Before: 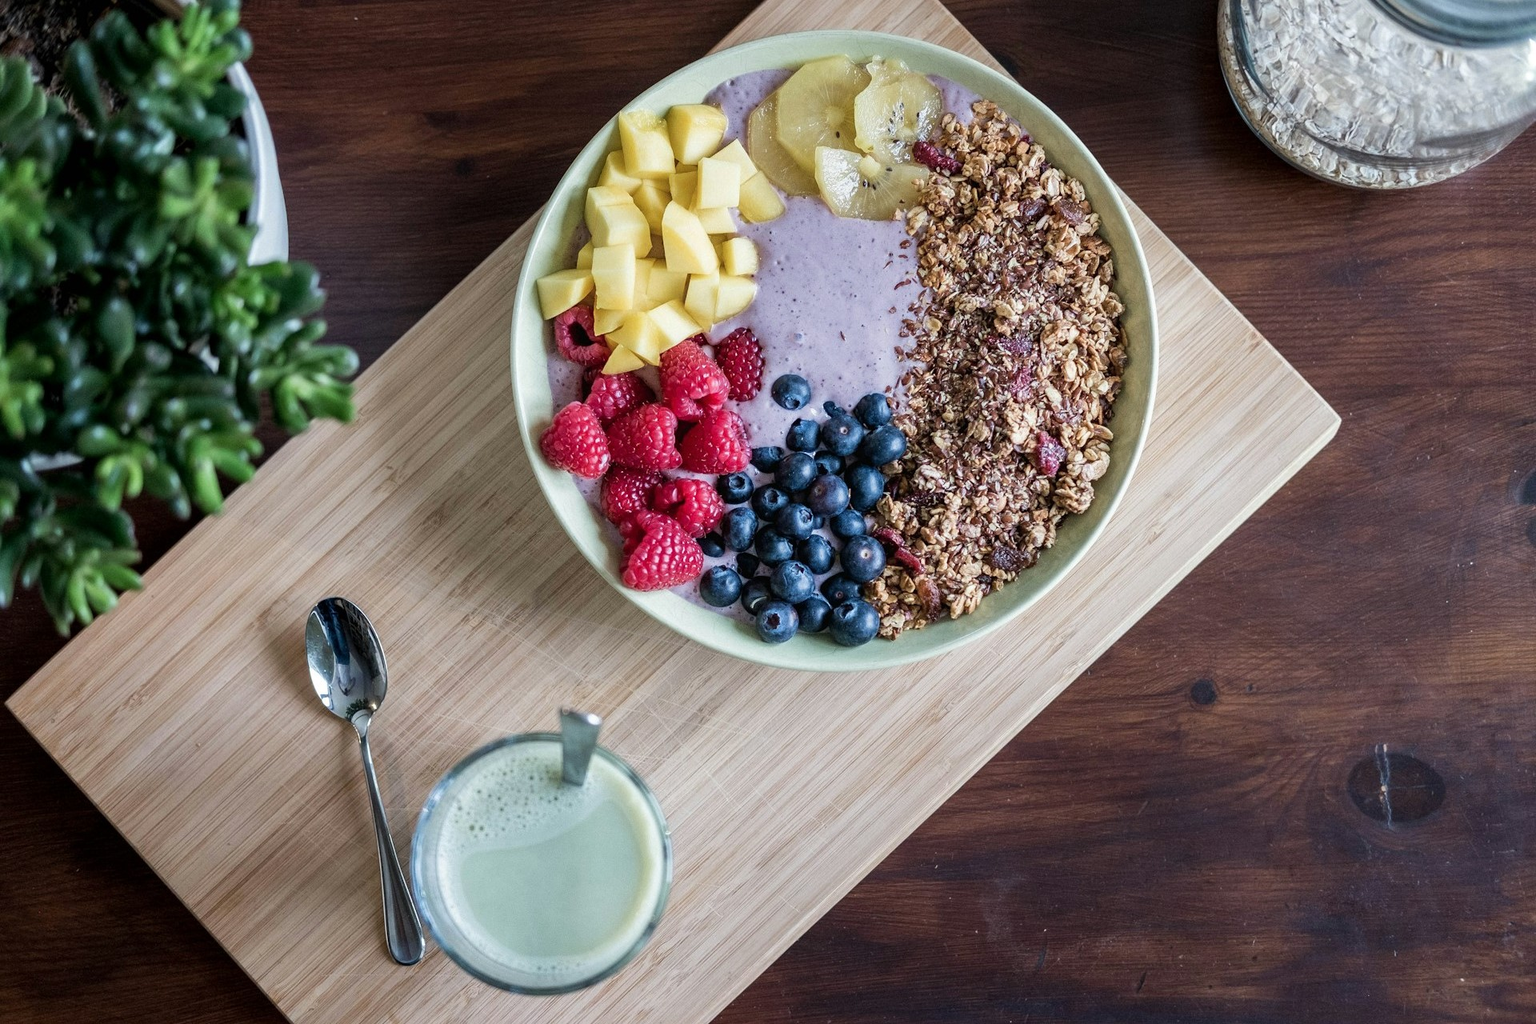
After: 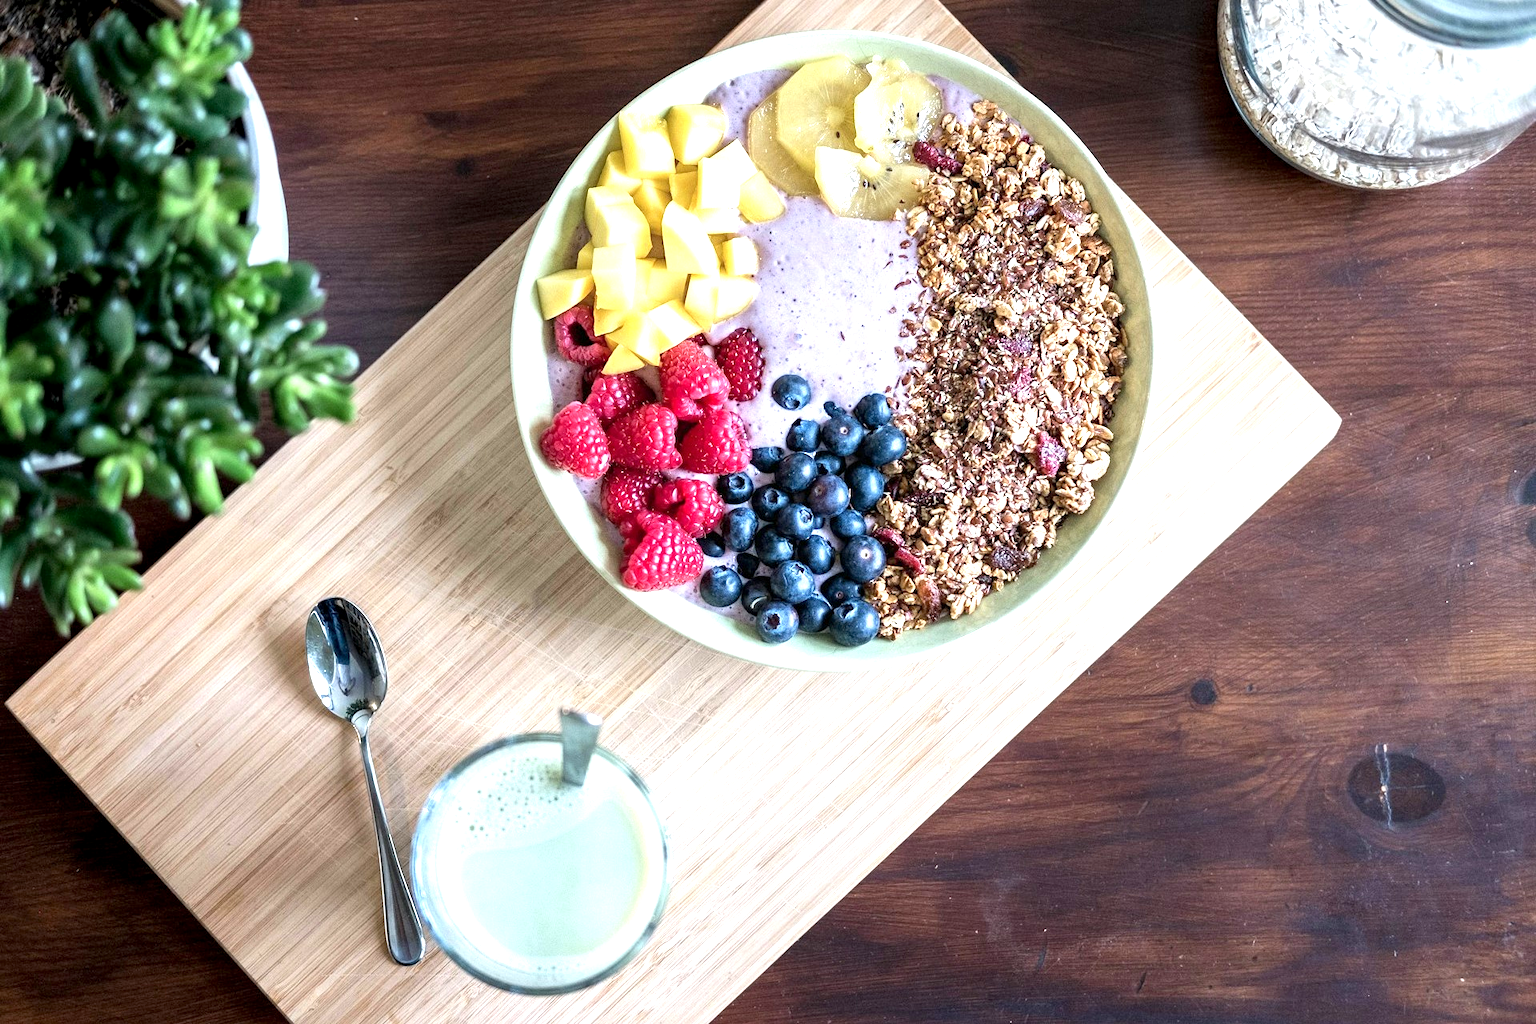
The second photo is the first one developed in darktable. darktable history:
exposure: black level correction 0.001, exposure 1.118 EV, compensate highlight preservation false
